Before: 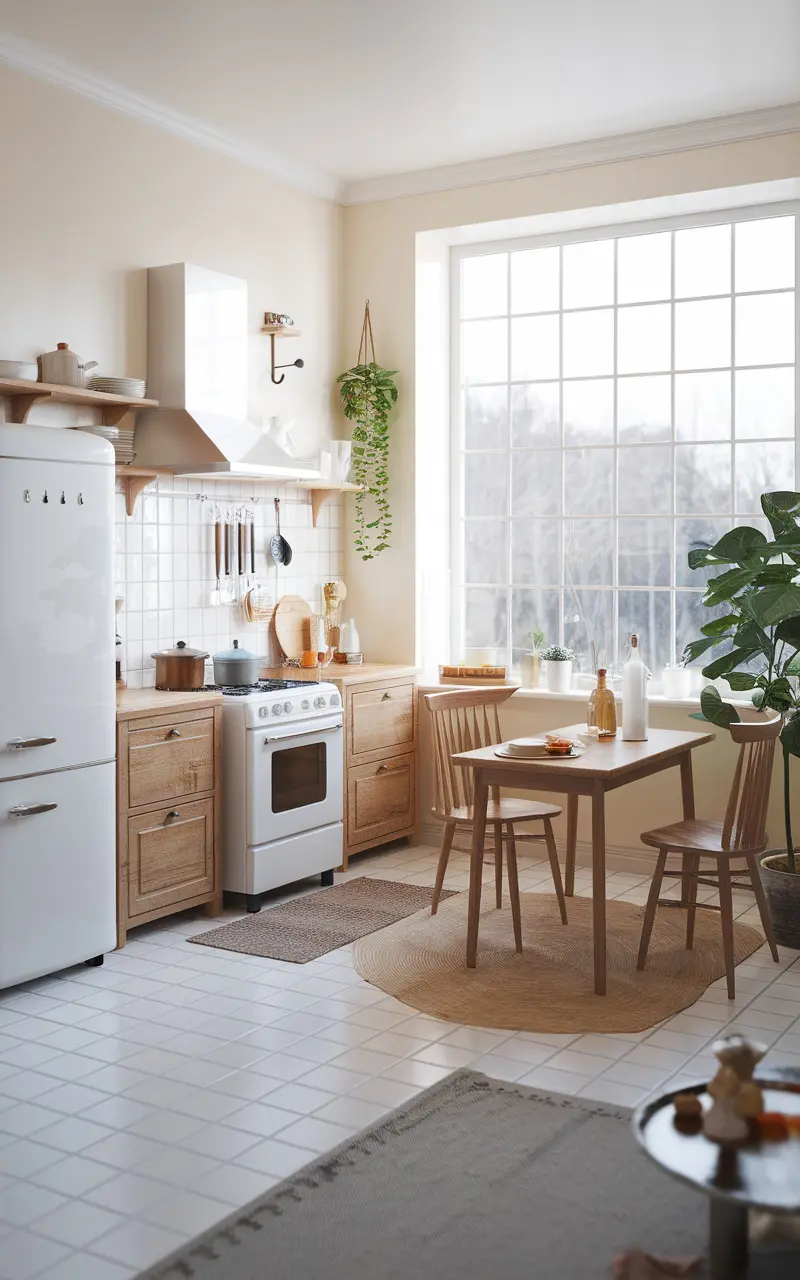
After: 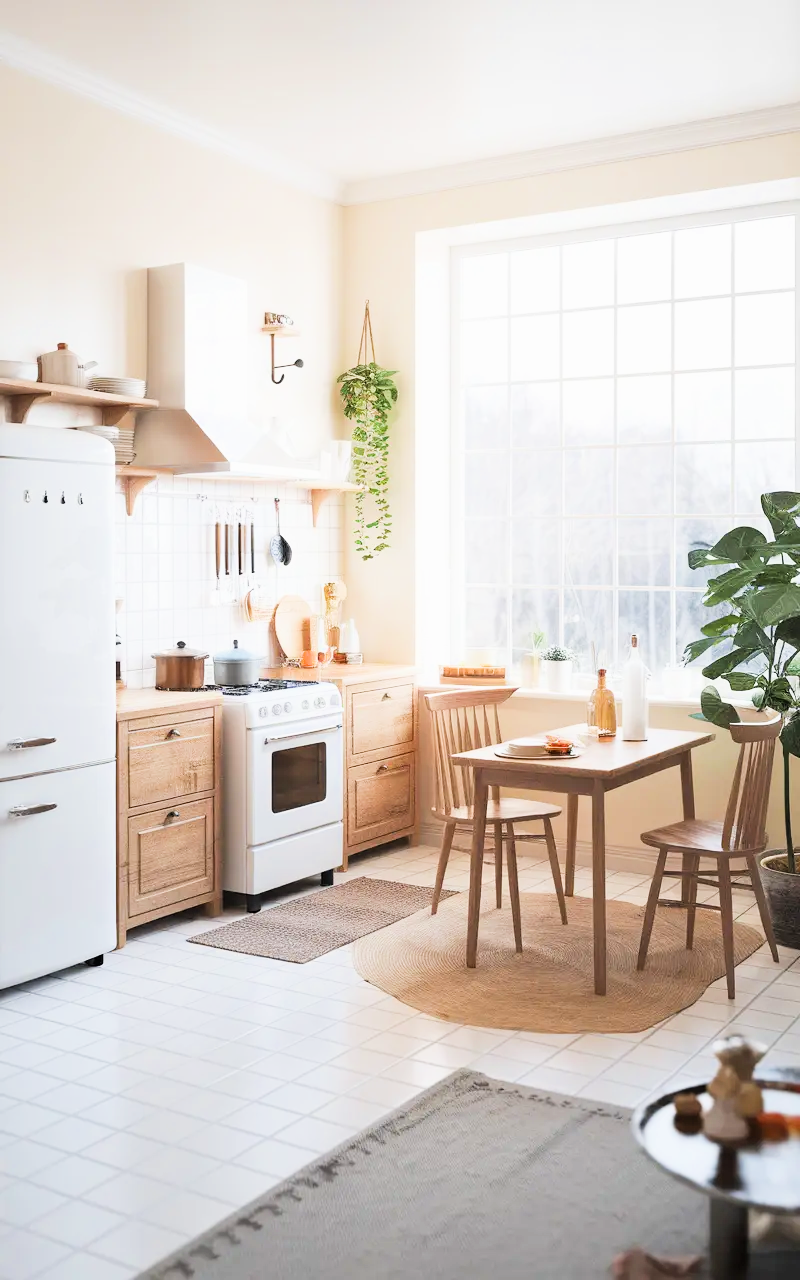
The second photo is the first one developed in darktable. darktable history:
filmic rgb: black relative exposure -16 EV, white relative exposure 5.3 EV, threshold 5.98 EV, hardness 5.92, contrast 1.244, enable highlight reconstruction true
exposure: black level correction 0, exposure 1.105 EV, compensate highlight preservation false
